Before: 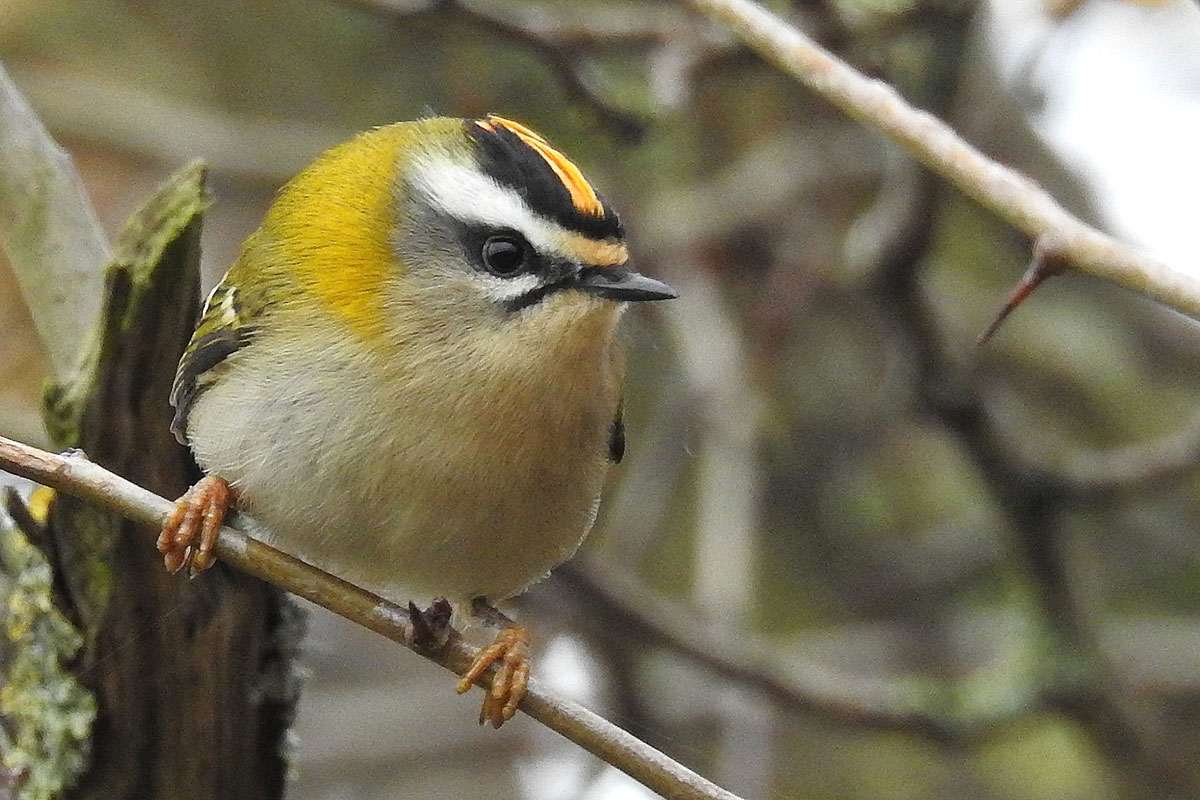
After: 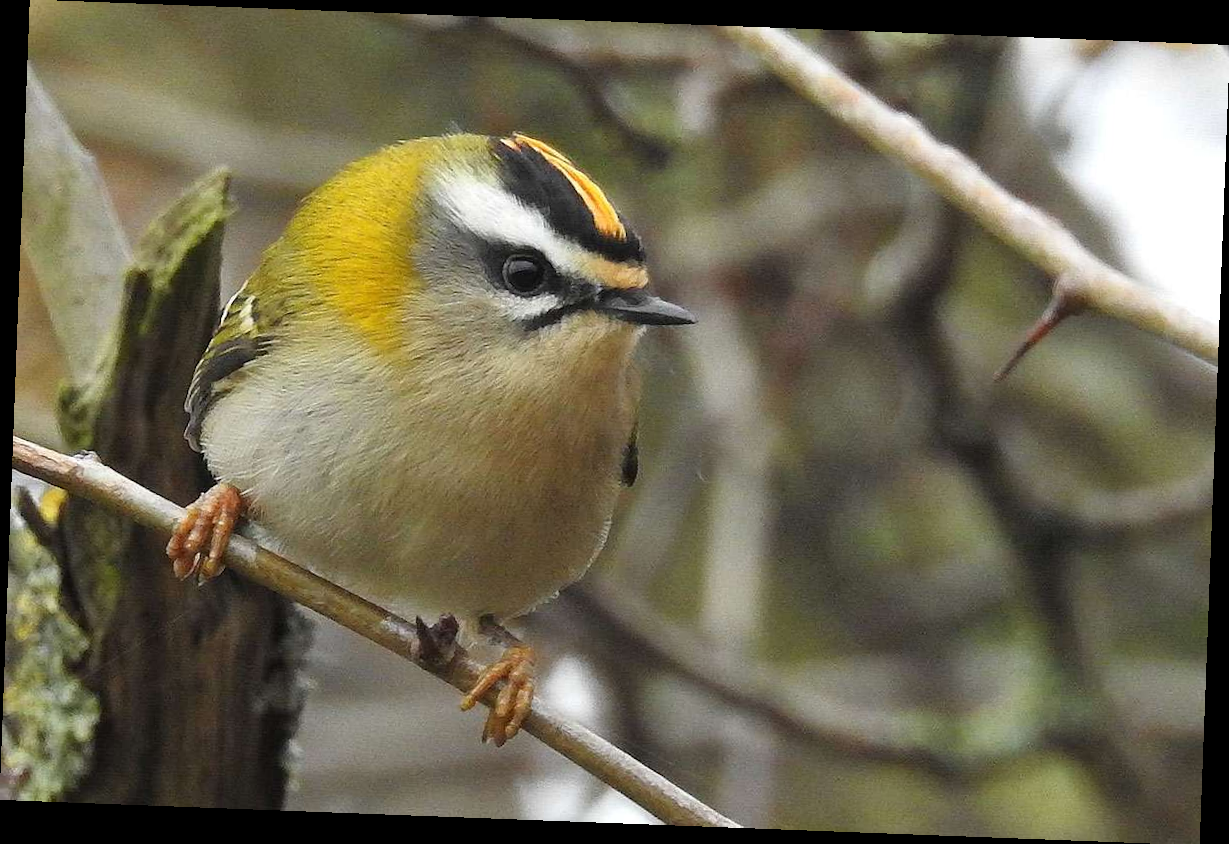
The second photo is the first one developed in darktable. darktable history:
rotate and perspective: rotation 2.17°, automatic cropping off
tone equalizer: -7 EV 0.13 EV, smoothing diameter 25%, edges refinement/feathering 10, preserve details guided filter
